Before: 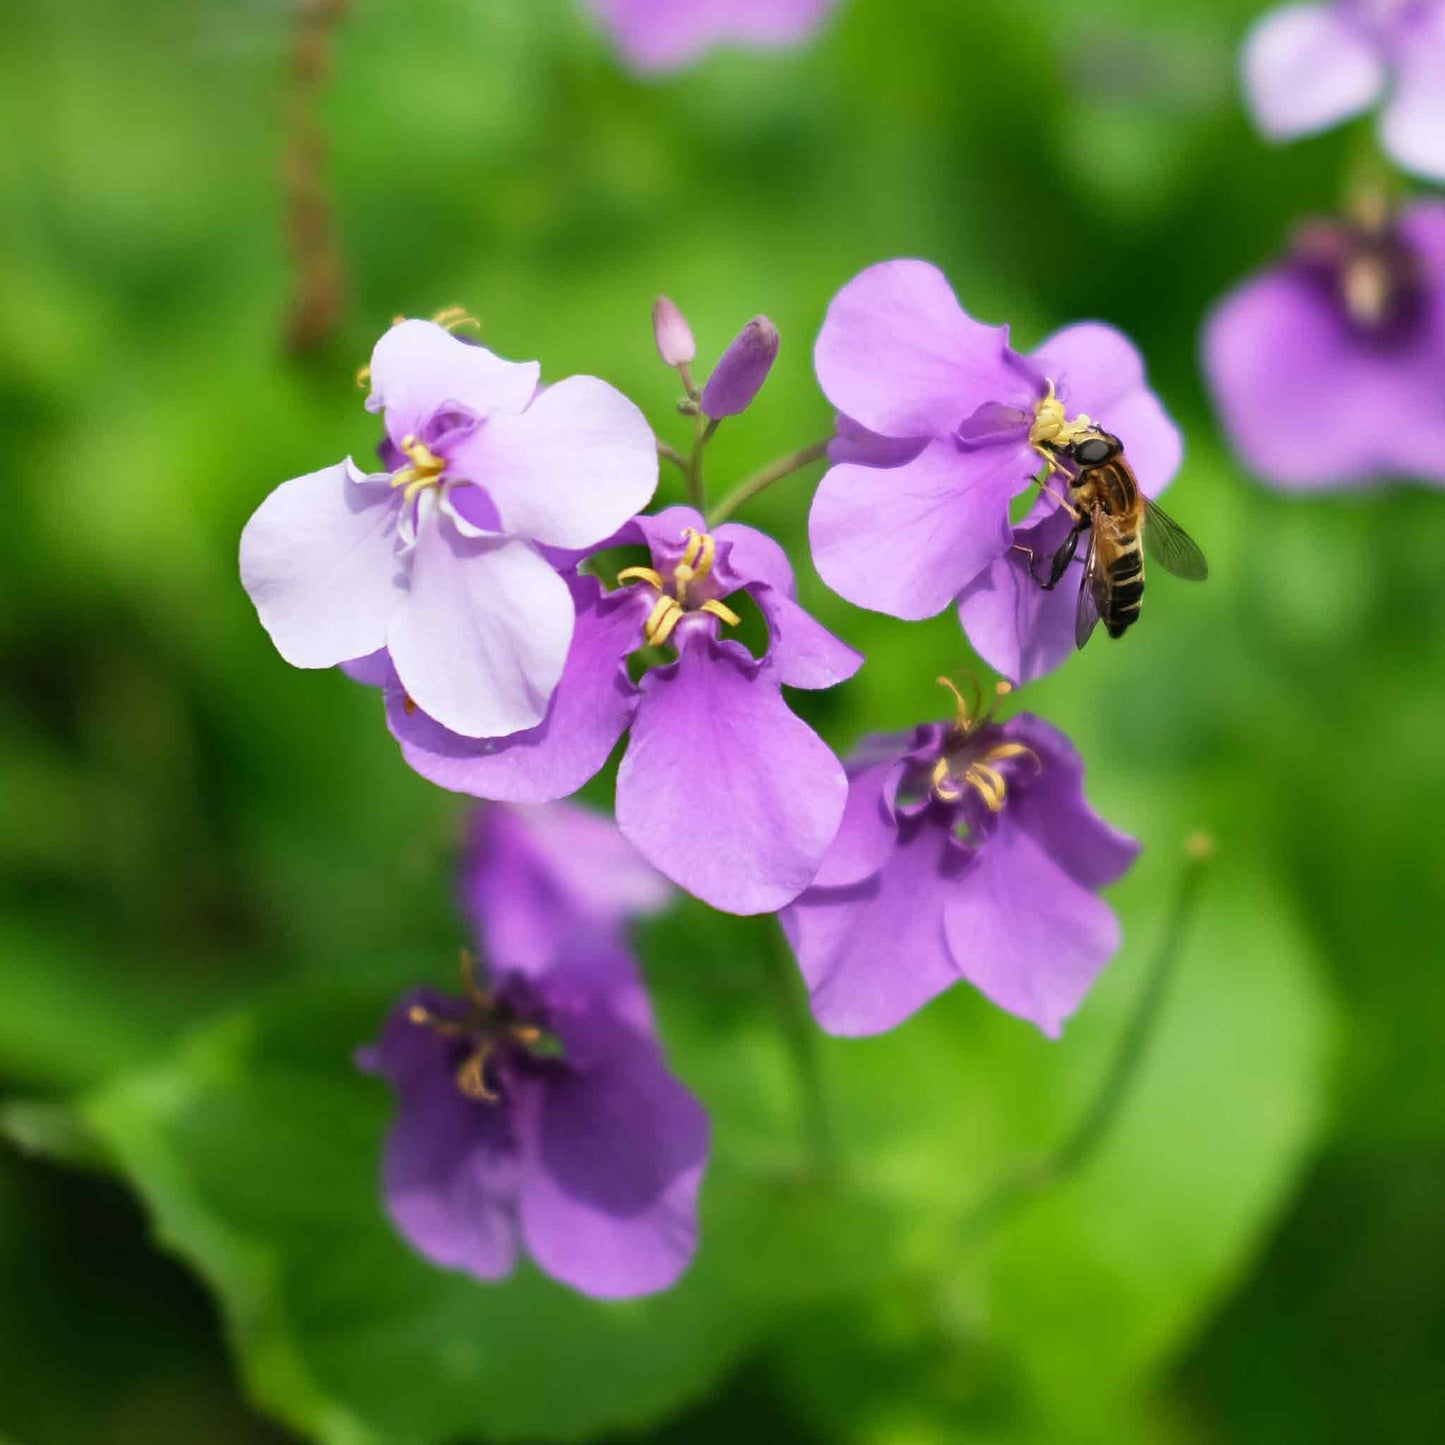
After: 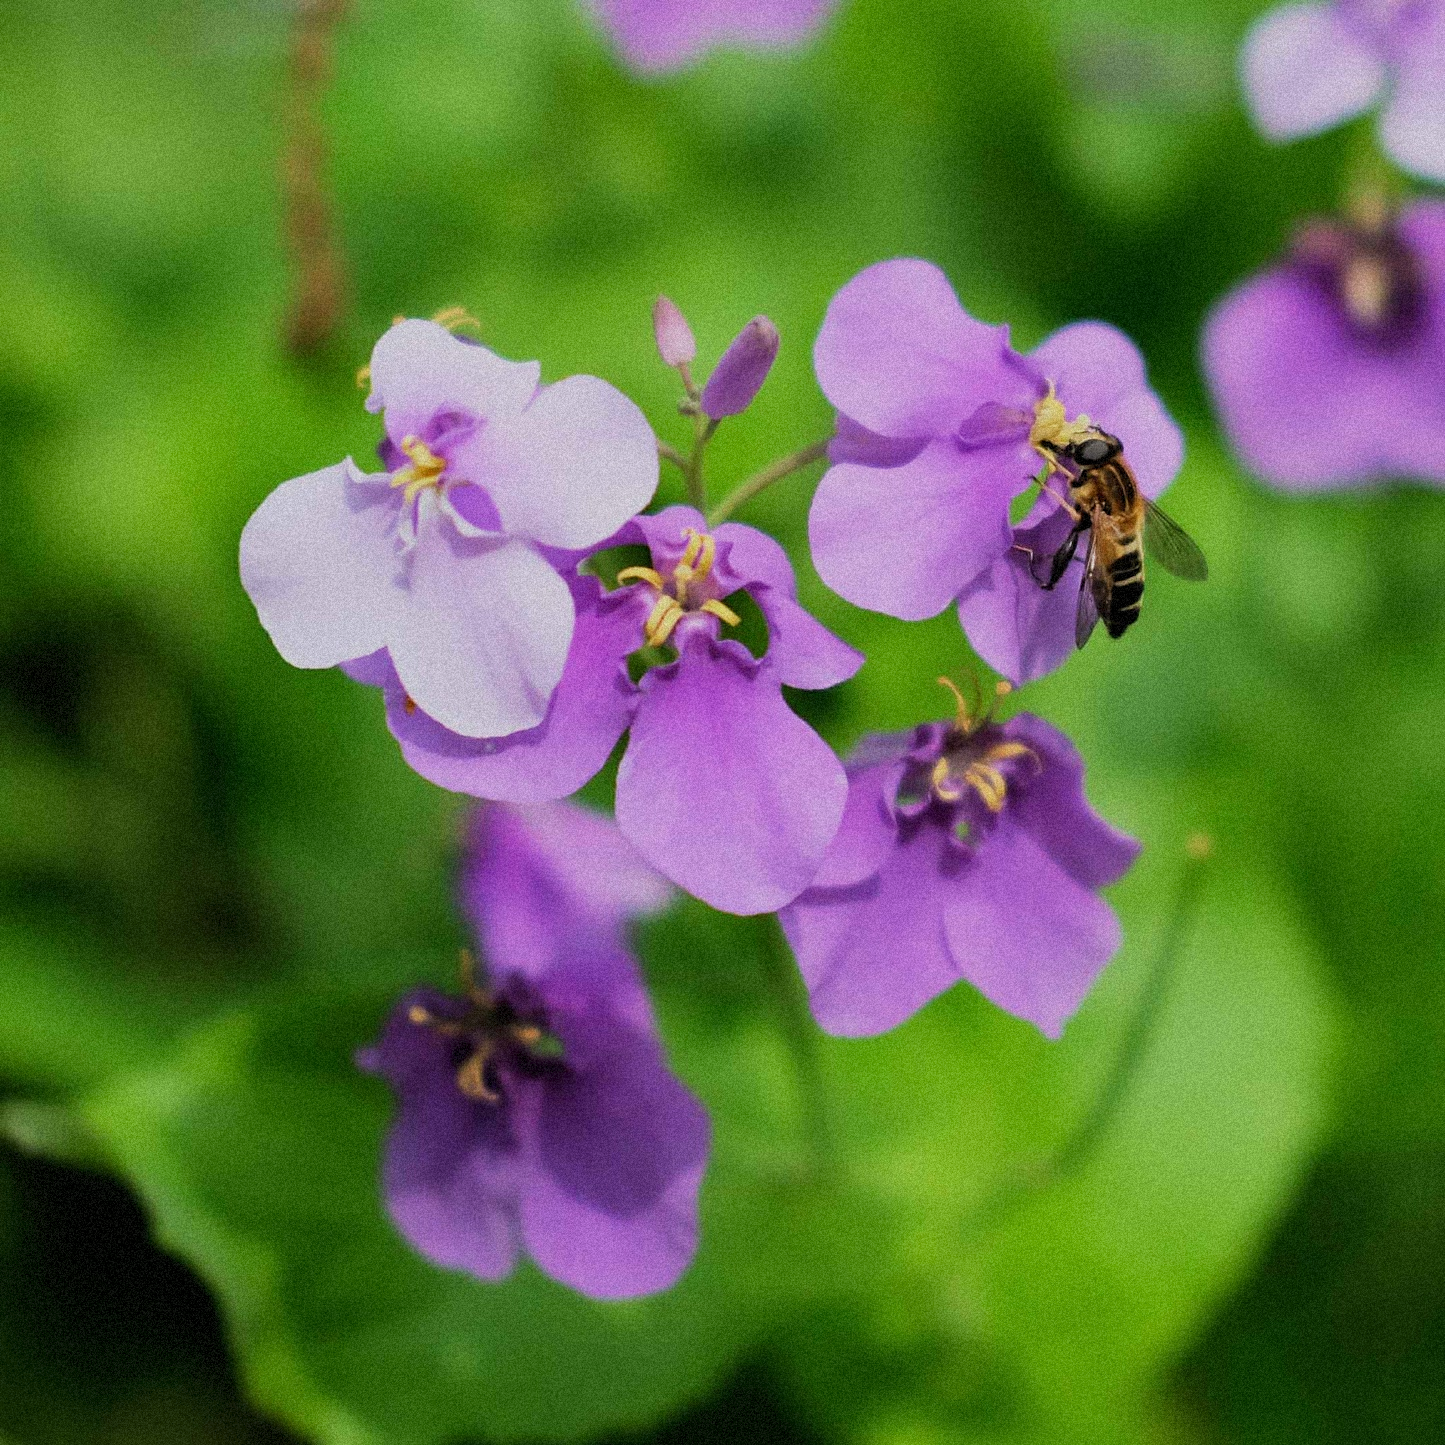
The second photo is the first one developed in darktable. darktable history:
grain: strength 35%, mid-tones bias 0%
filmic rgb: black relative exposure -7.15 EV, white relative exposure 5.36 EV, hardness 3.02, color science v6 (2022)
